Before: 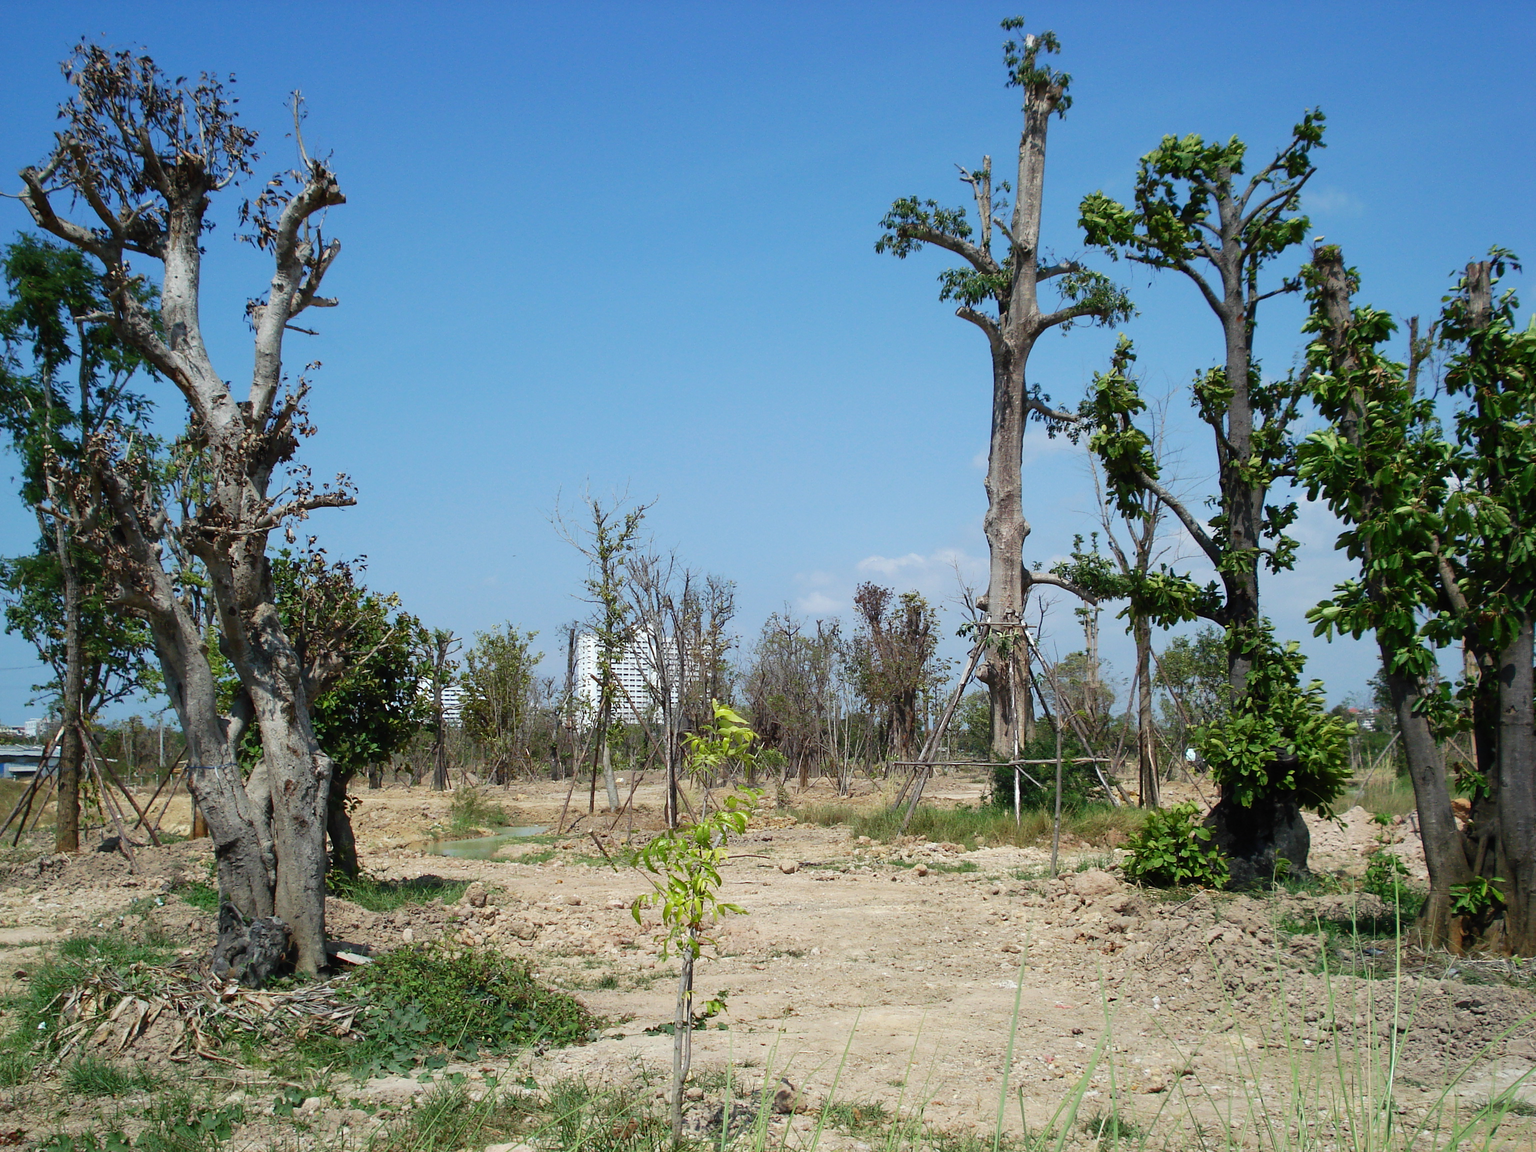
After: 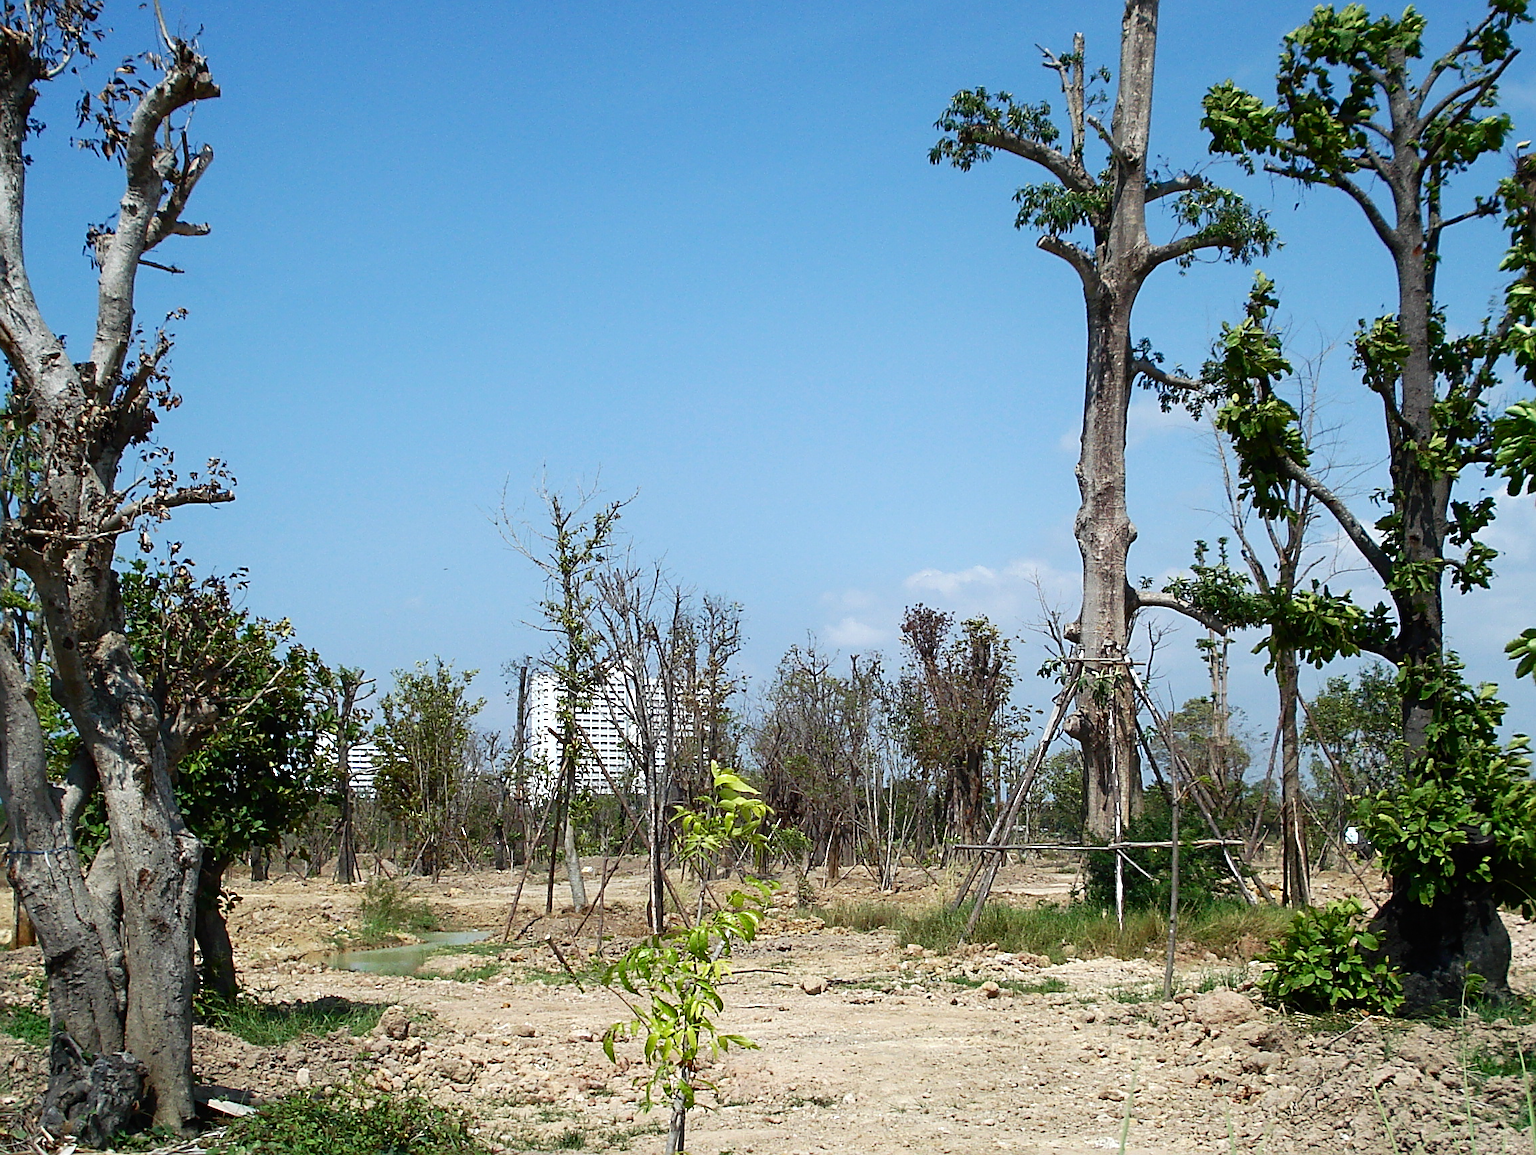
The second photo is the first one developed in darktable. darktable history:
crop and rotate: left 11.824%, top 11.397%, right 13.472%, bottom 13.666%
exposure: exposure 0.202 EV, compensate highlight preservation false
contrast brightness saturation: brightness -0.088
sharpen: radius 2.731
shadows and highlights: shadows 1.73, highlights 41.44
